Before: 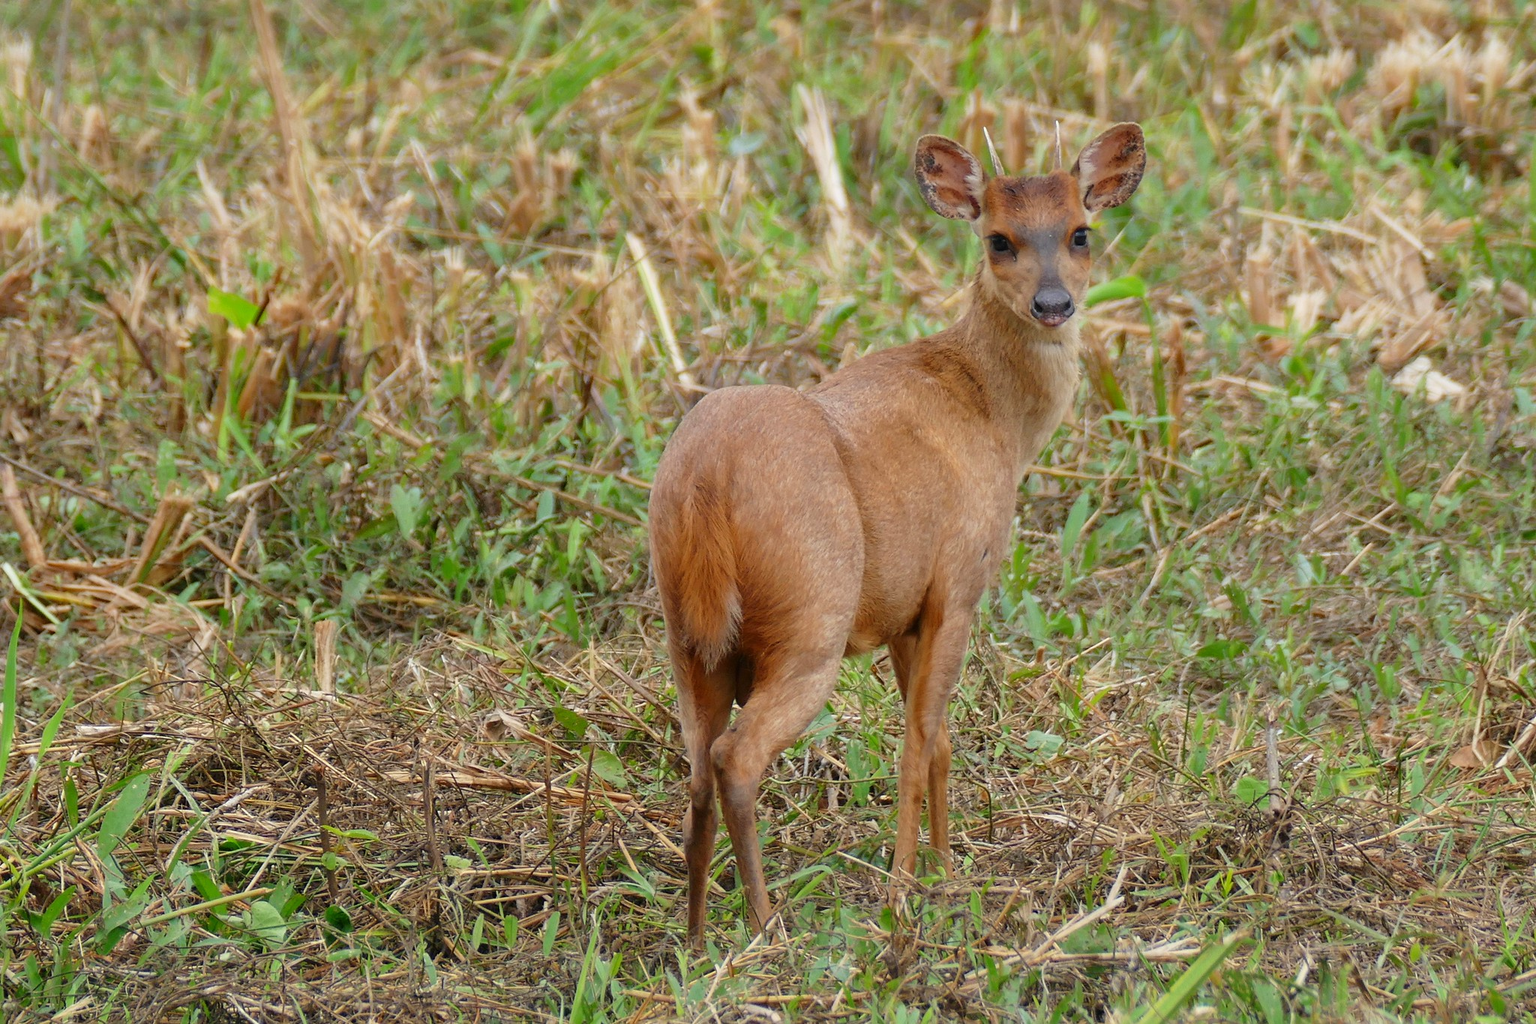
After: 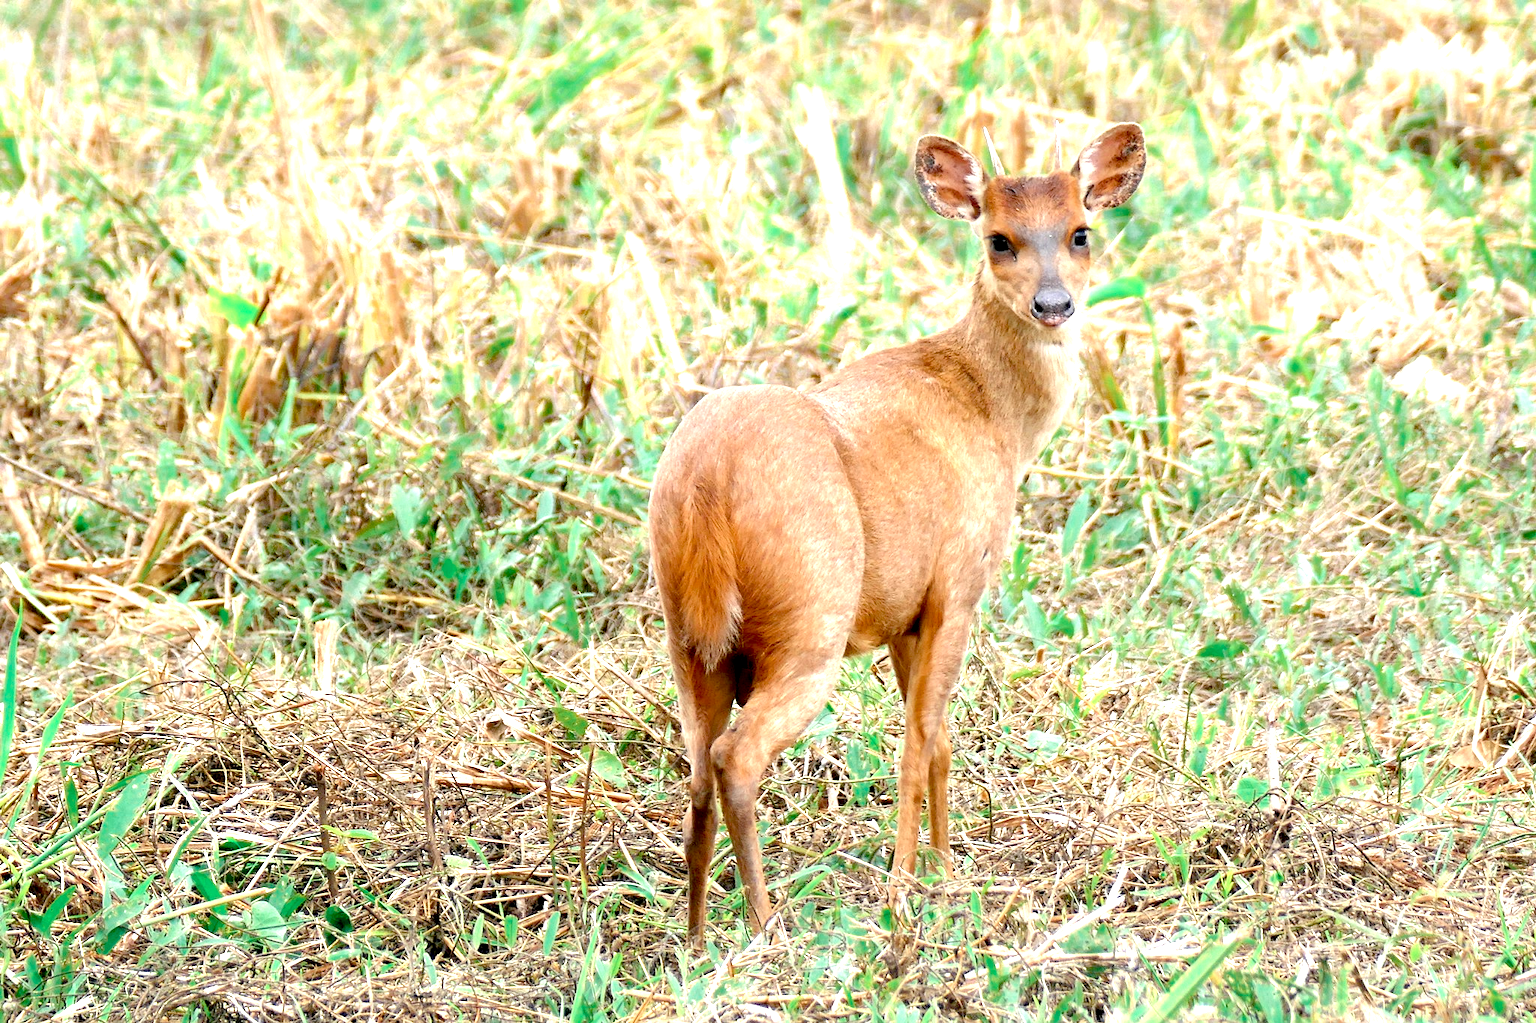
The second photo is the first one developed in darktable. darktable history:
tone equalizer: -8 EV -0.779 EV, -7 EV -0.706 EV, -6 EV -0.626 EV, -5 EV -0.374 EV, -3 EV 0.378 EV, -2 EV 0.6 EV, -1 EV 0.683 EV, +0 EV 0.721 EV
color zones: curves: ch0 [(0, 0.5) (0.125, 0.4) (0.25, 0.5) (0.375, 0.4) (0.5, 0.4) (0.625, 0.35) (0.75, 0.35) (0.875, 0.5)]; ch1 [(0, 0.35) (0.125, 0.45) (0.25, 0.35) (0.375, 0.35) (0.5, 0.35) (0.625, 0.35) (0.75, 0.45) (0.875, 0.35)]; ch2 [(0, 0.6) (0.125, 0.5) (0.25, 0.5) (0.375, 0.6) (0.5, 0.6) (0.625, 0.5) (0.75, 0.5) (0.875, 0.5)]
exposure: black level correction 0.011, exposure 1.085 EV, compensate exposure bias true, compensate highlight preservation false
